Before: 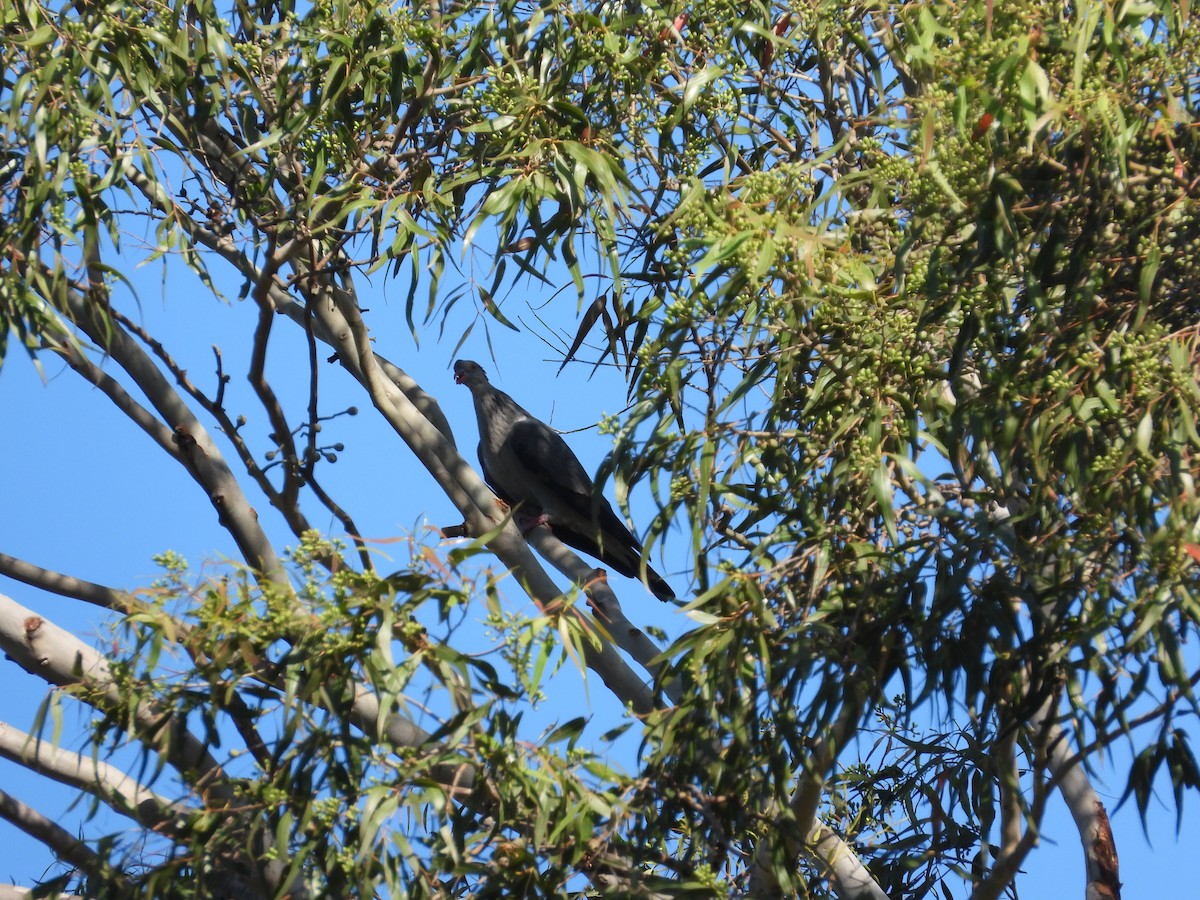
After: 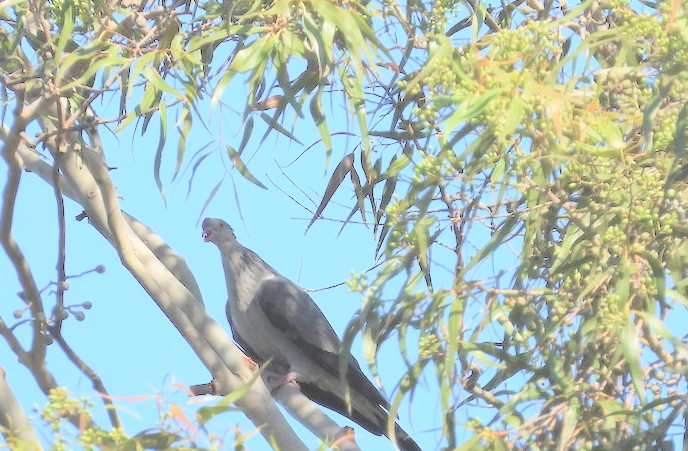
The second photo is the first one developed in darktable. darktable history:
crop: left 21.011%, top 15.869%, right 21.611%, bottom 33.952%
contrast brightness saturation: brightness 0.983
